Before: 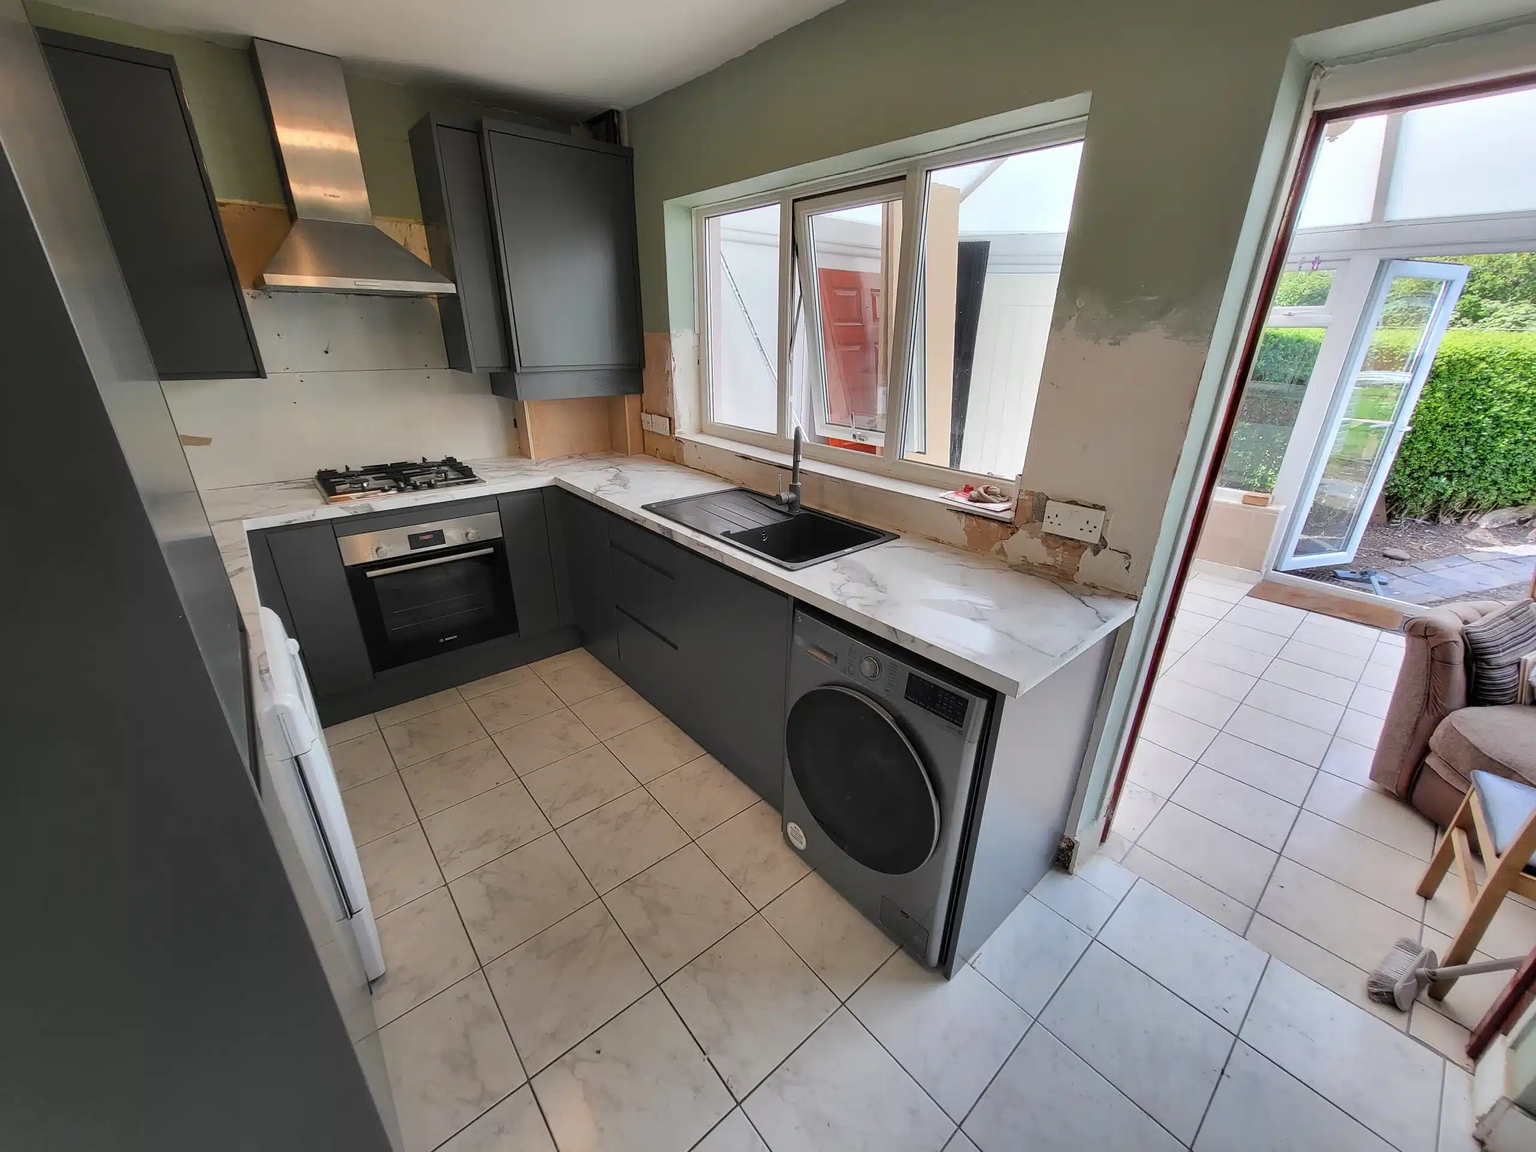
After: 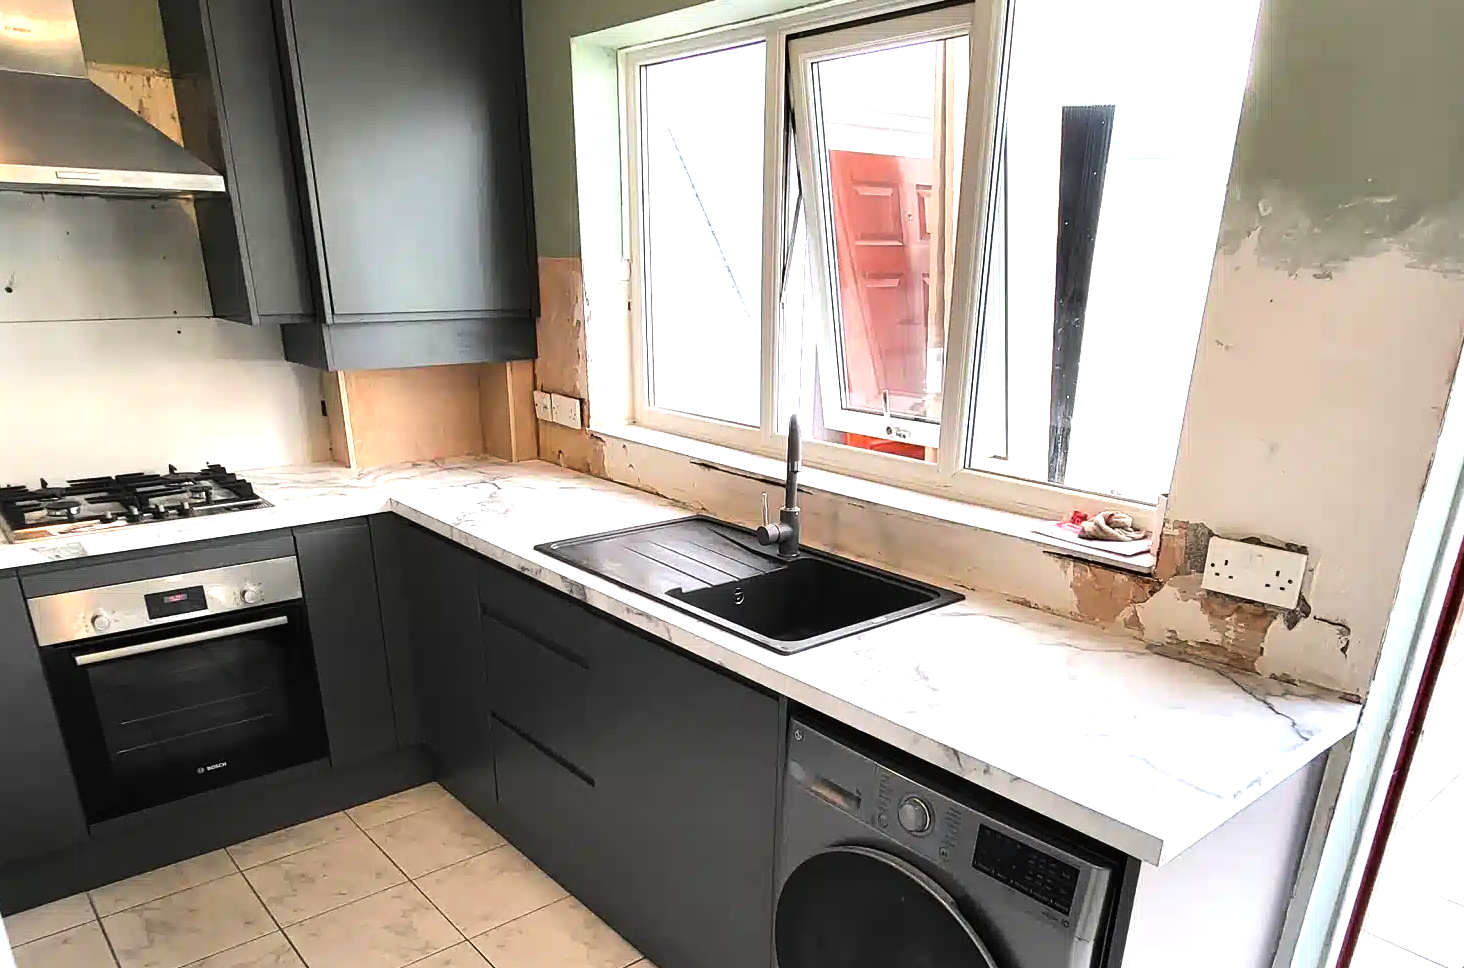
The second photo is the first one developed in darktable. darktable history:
crop: left 20.932%, top 15.471%, right 21.848%, bottom 34.081%
tone equalizer: -8 EV -0.75 EV, -7 EV -0.7 EV, -6 EV -0.6 EV, -5 EV -0.4 EV, -3 EV 0.4 EV, -2 EV 0.6 EV, -1 EV 0.7 EV, +0 EV 0.75 EV, edges refinement/feathering 500, mask exposure compensation -1.57 EV, preserve details no
exposure: black level correction 0, exposure 0.7 EV, compensate exposure bias true, compensate highlight preservation false
